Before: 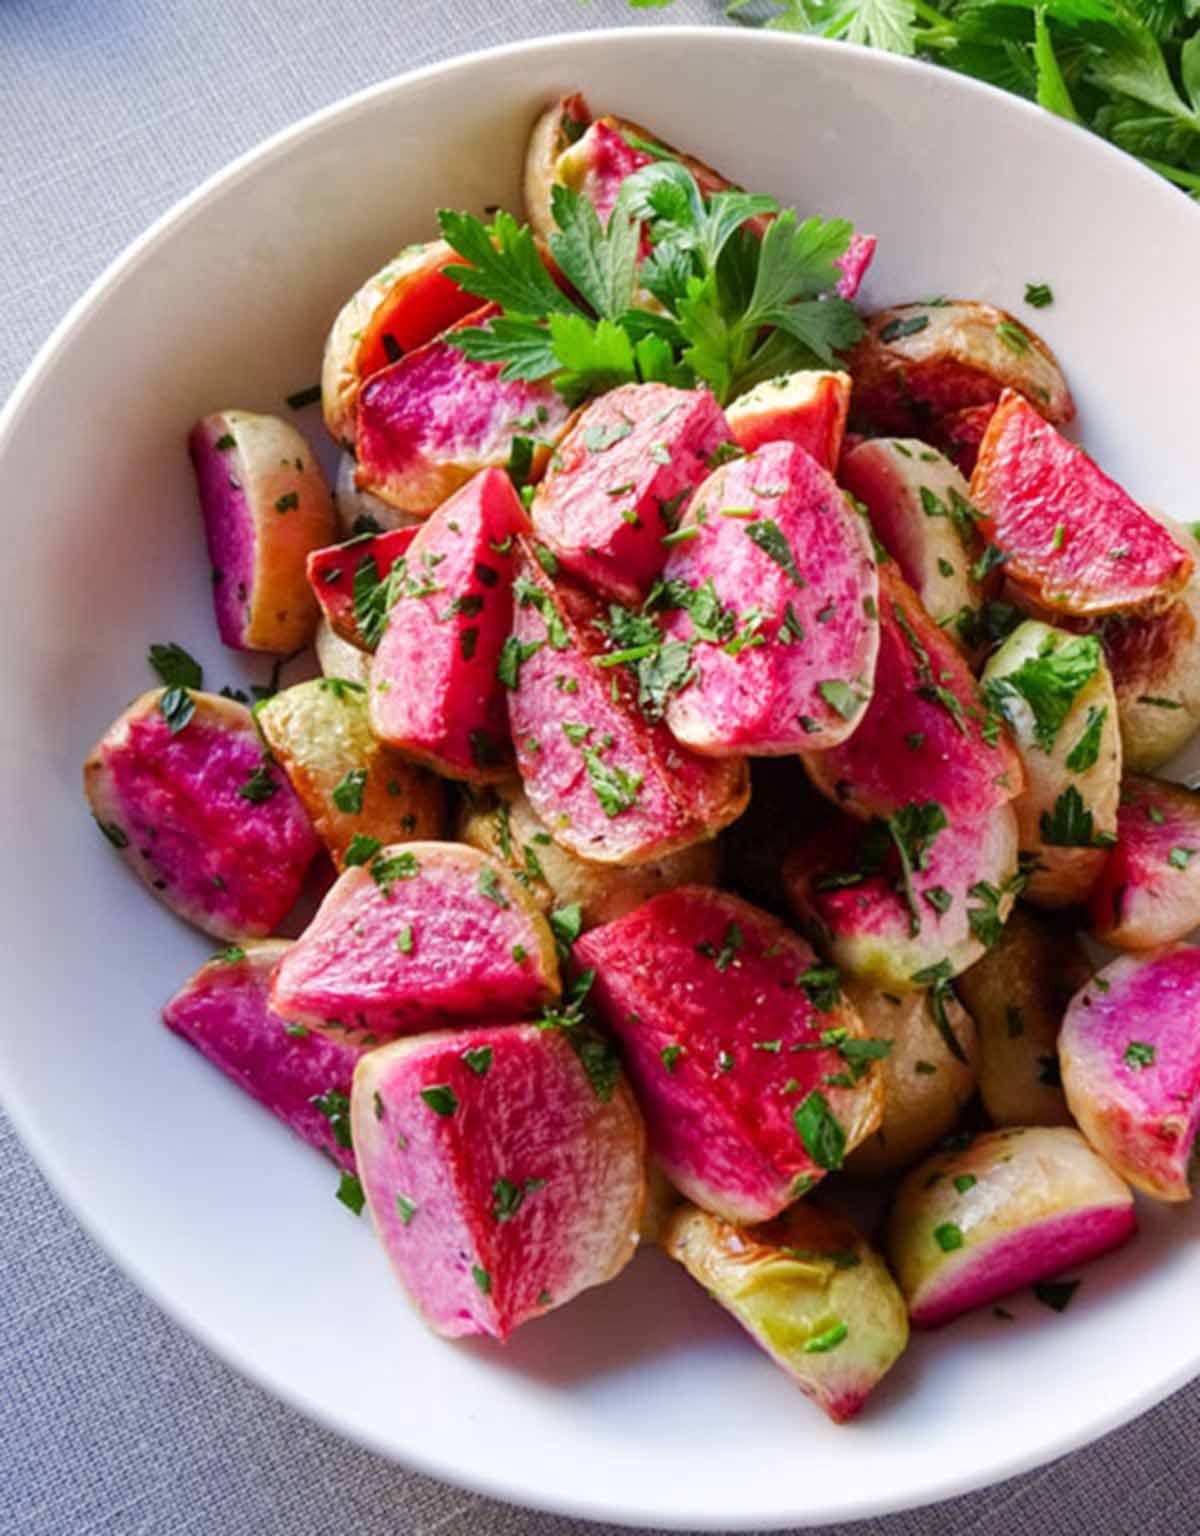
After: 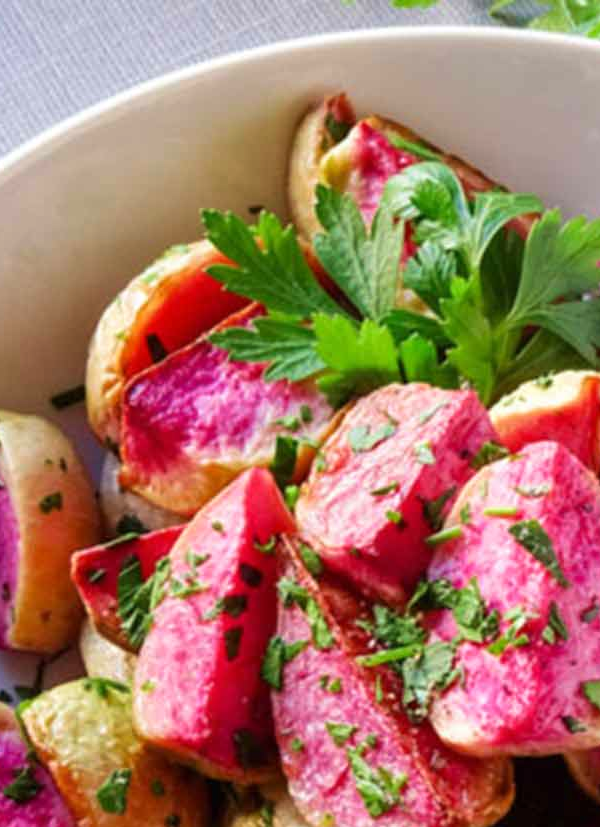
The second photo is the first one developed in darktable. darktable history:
crop: left 19.699%, right 30.27%, bottom 46.108%
velvia: on, module defaults
